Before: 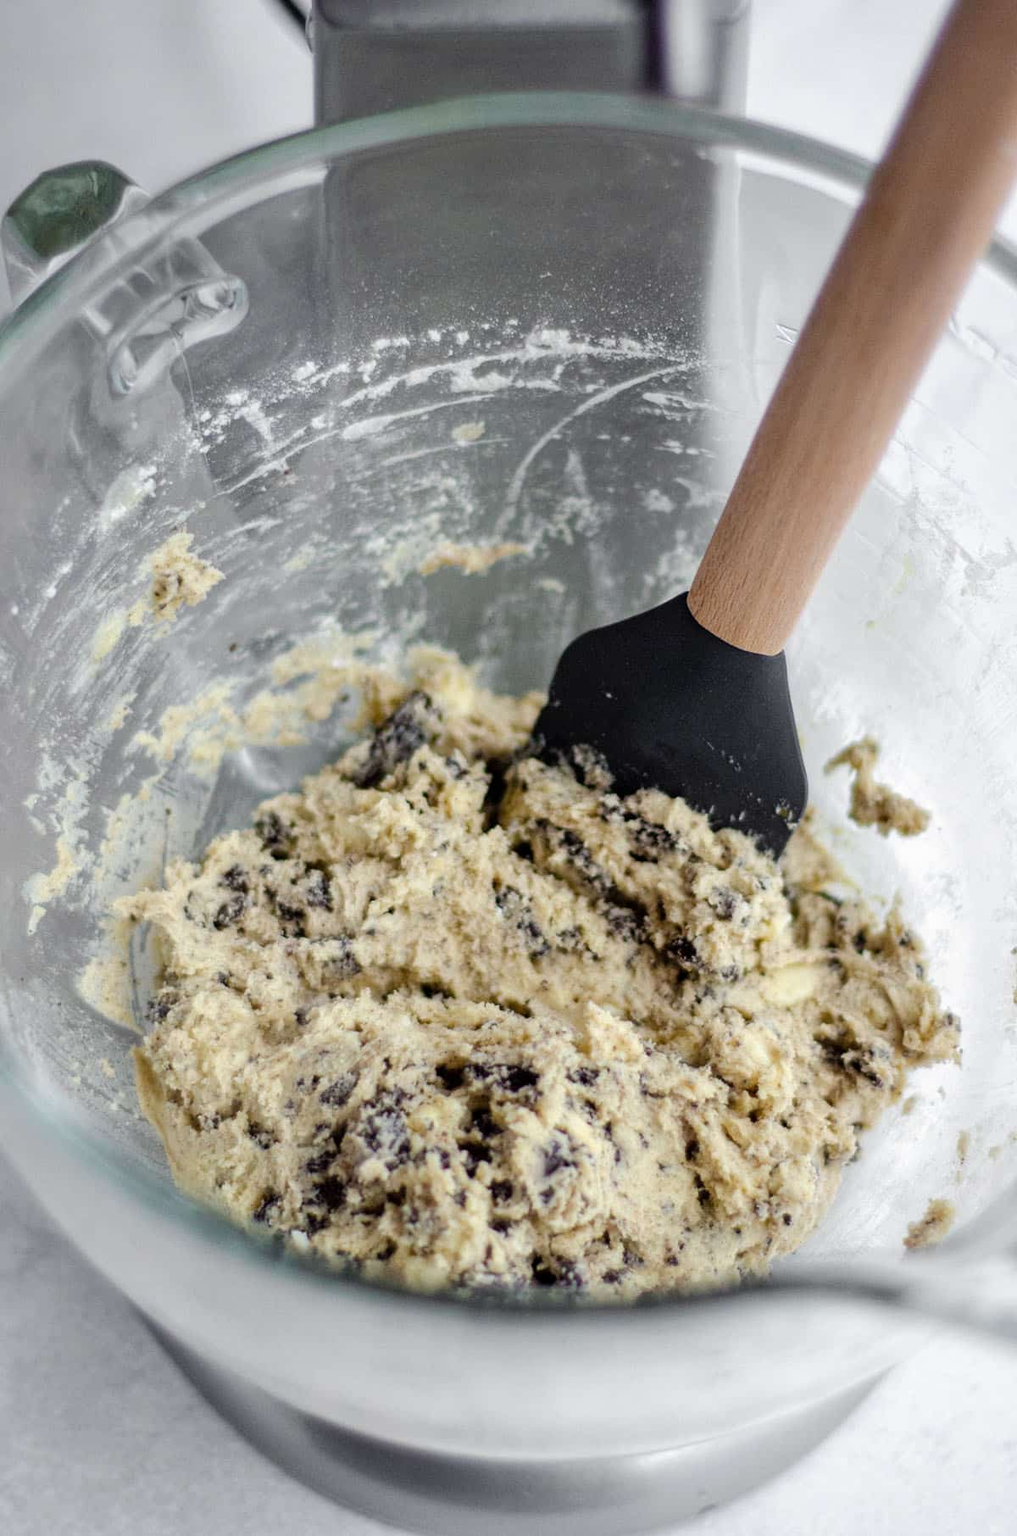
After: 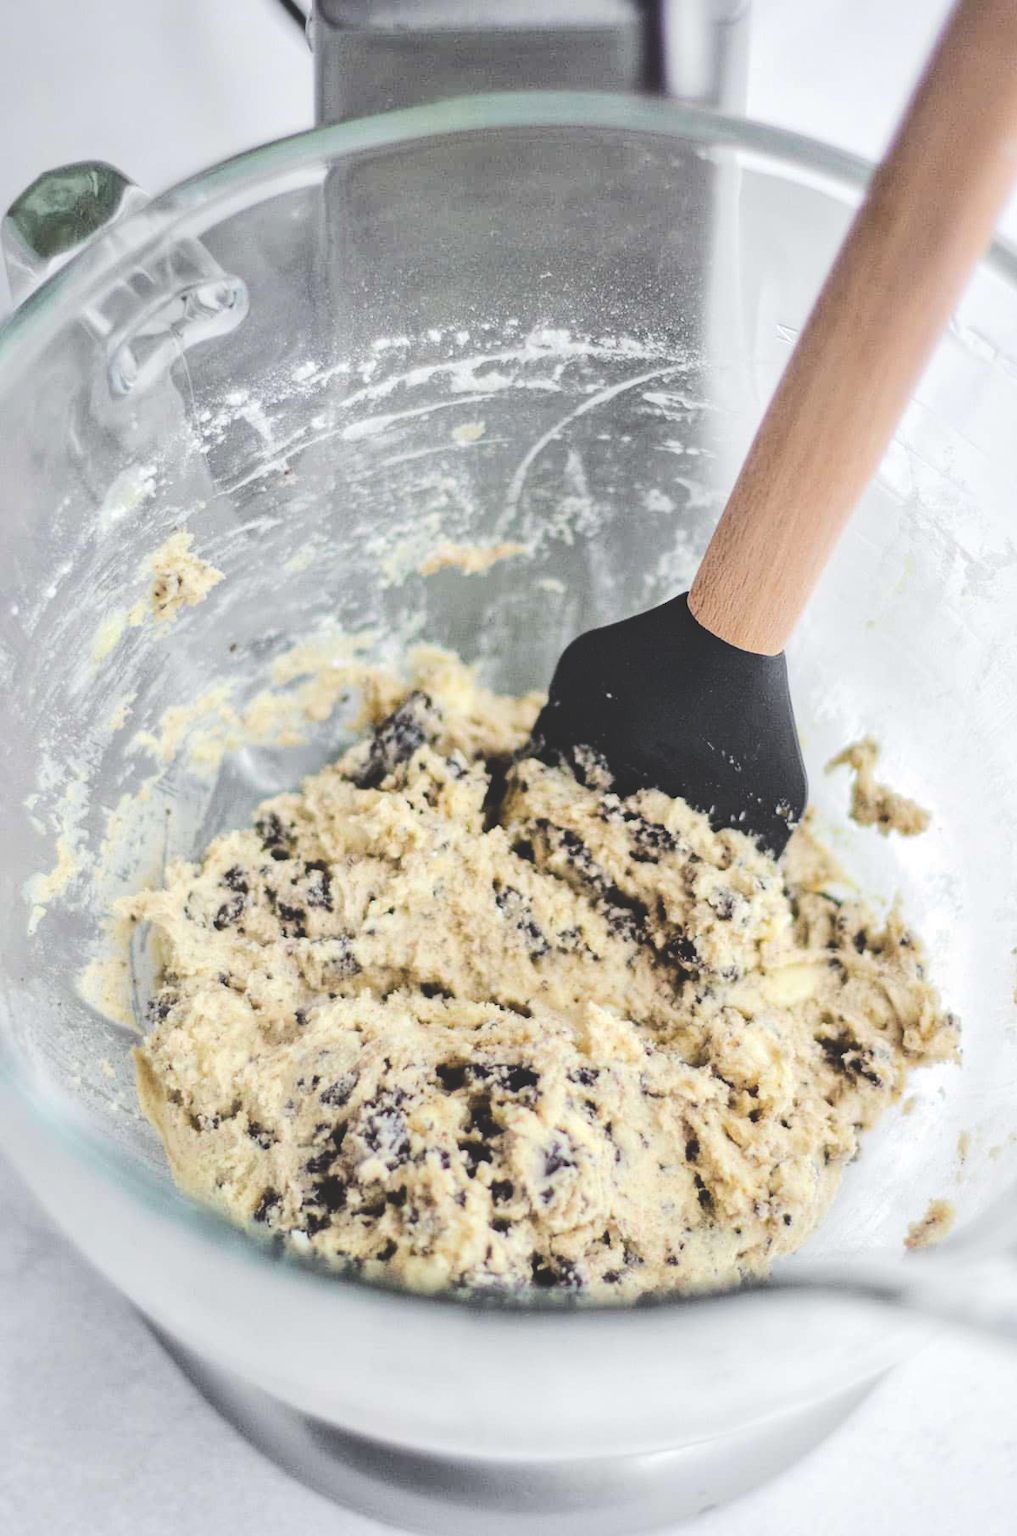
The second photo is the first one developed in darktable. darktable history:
exposure: black level correction -0.028, compensate highlight preservation false
local contrast: mode bilateral grid, contrast 20, coarseness 50, detail 120%, midtone range 0.2
rgb curve: curves: ch0 [(0, 0) (0.284, 0.292) (0.505, 0.644) (1, 1)]; ch1 [(0, 0) (0.284, 0.292) (0.505, 0.644) (1, 1)]; ch2 [(0, 0) (0.284, 0.292) (0.505, 0.644) (1, 1)], compensate middle gray true
